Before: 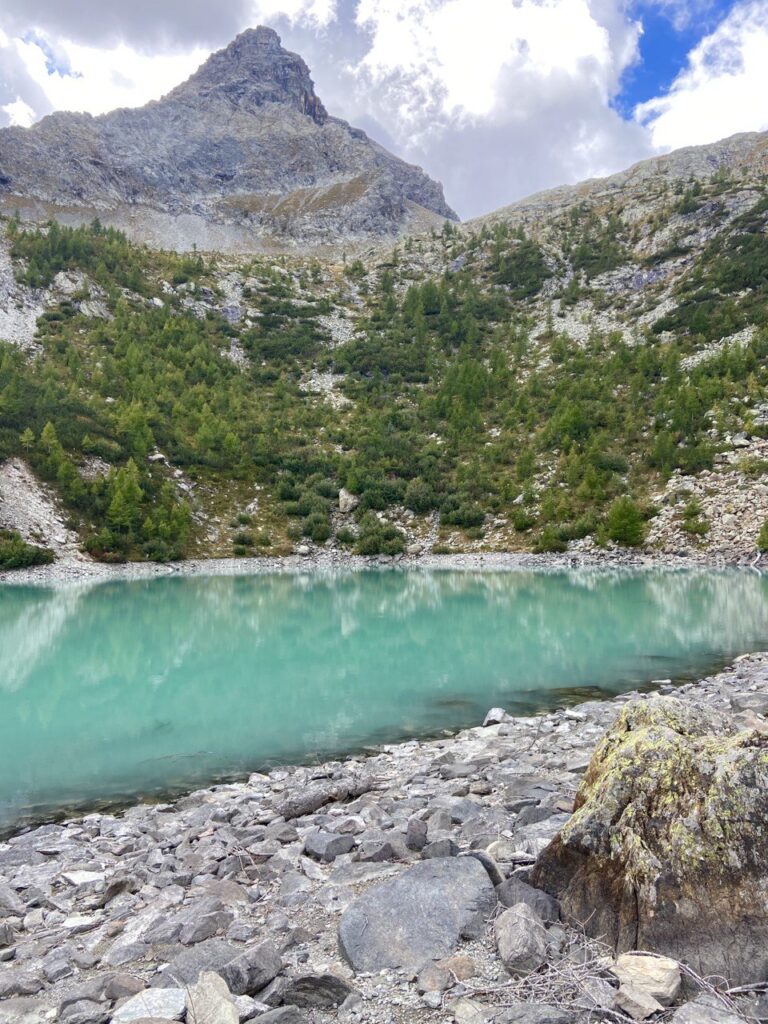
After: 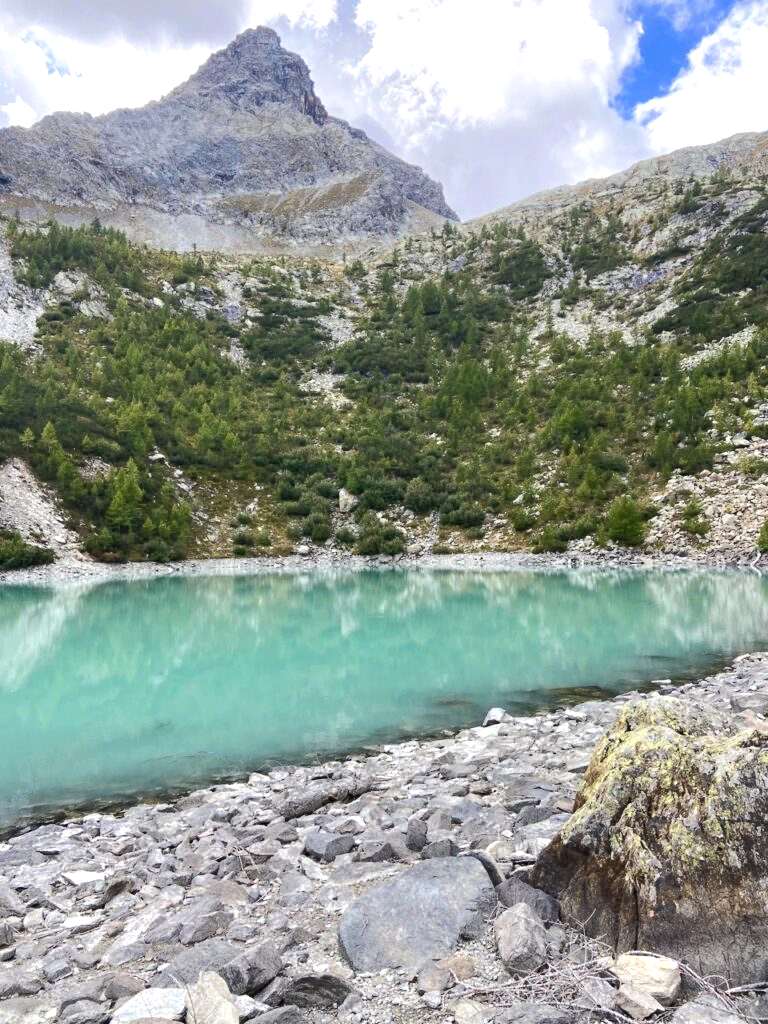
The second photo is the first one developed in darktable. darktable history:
local contrast: mode bilateral grid, contrast 99, coarseness 100, detail 89%, midtone range 0.2
tone equalizer: -8 EV -0.387 EV, -7 EV -0.361 EV, -6 EV -0.315 EV, -5 EV -0.215 EV, -3 EV 0.248 EV, -2 EV 0.347 EV, -1 EV 0.369 EV, +0 EV 0.431 EV, edges refinement/feathering 500, mask exposure compensation -1.57 EV, preserve details no
